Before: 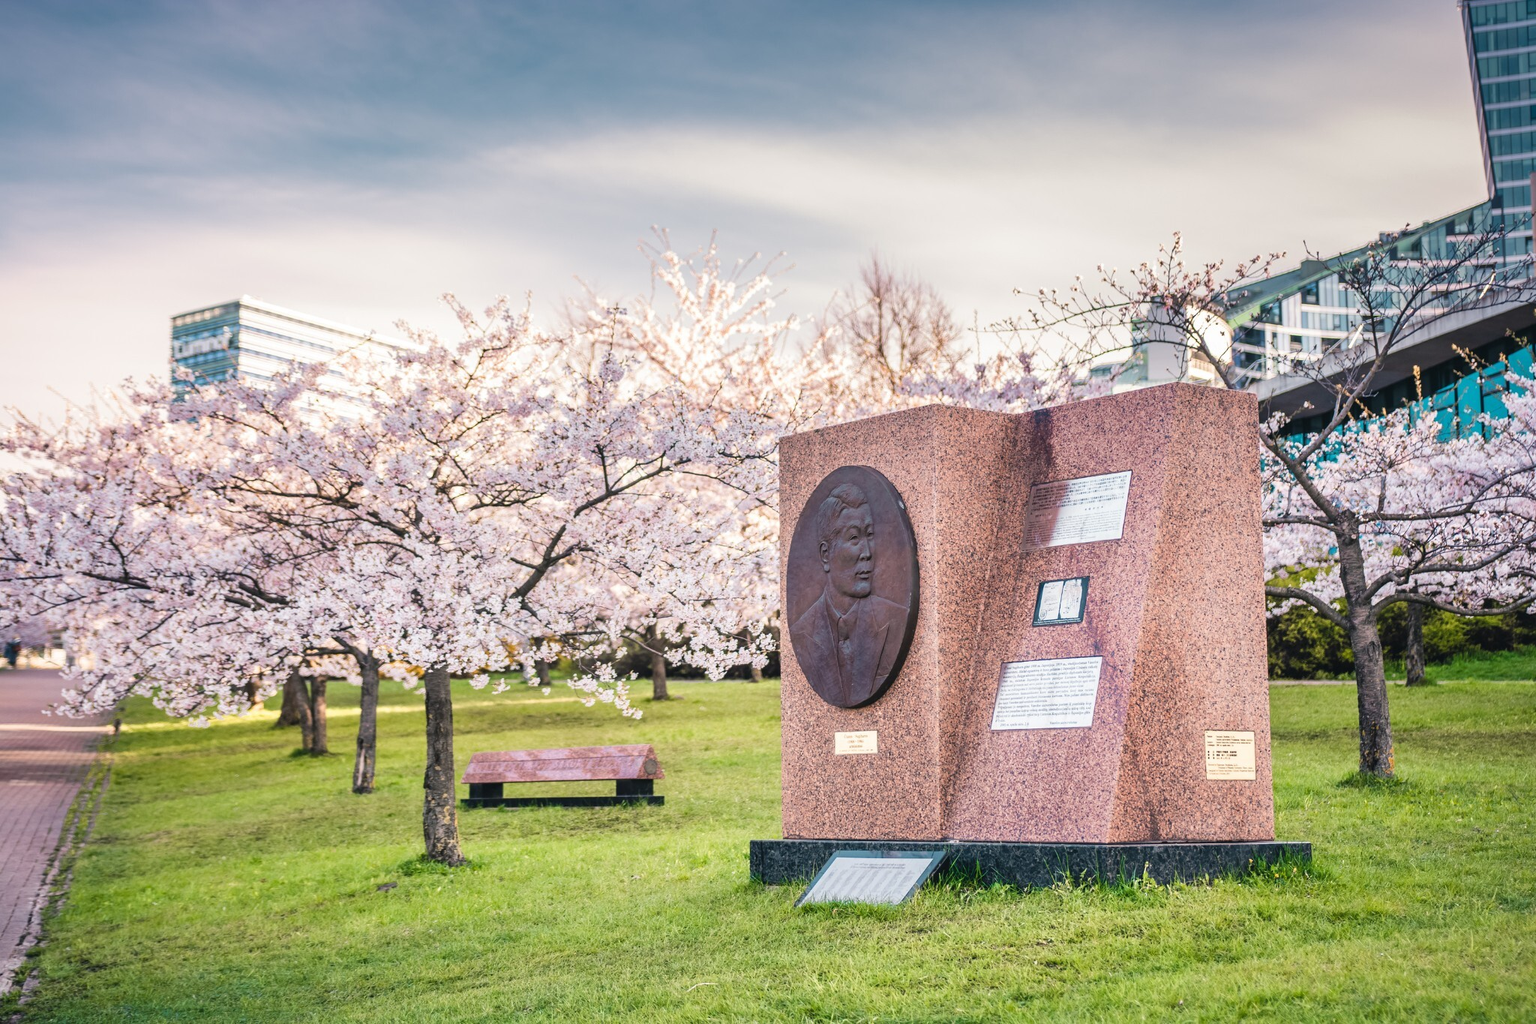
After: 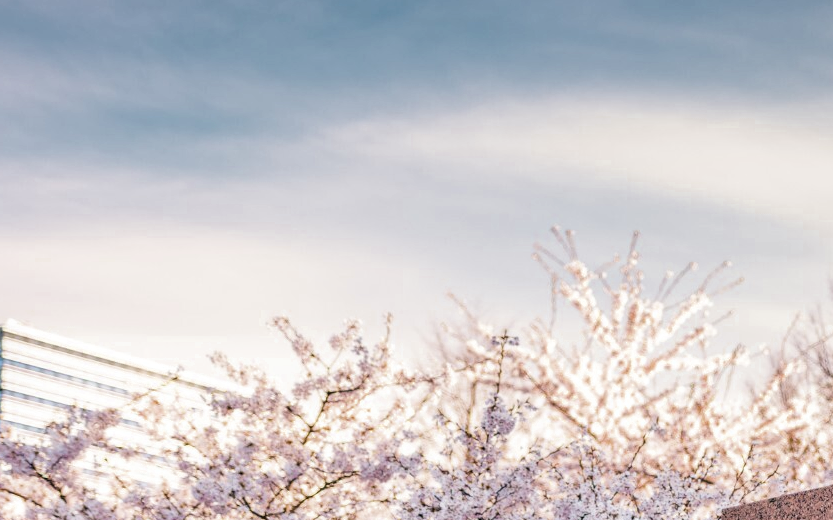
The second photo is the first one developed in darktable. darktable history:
color zones: curves: ch0 [(0.11, 0.396) (0.195, 0.36) (0.25, 0.5) (0.303, 0.412) (0.357, 0.544) (0.75, 0.5) (0.967, 0.328)]; ch1 [(0, 0.468) (0.112, 0.512) (0.202, 0.6) (0.25, 0.5) (0.307, 0.352) (0.357, 0.544) (0.75, 0.5) (0.963, 0.524)]
crop: left 15.494%, top 5.462%, right 43.822%, bottom 56.388%
local contrast: on, module defaults
filmic rgb: black relative exposure -4.91 EV, white relative exposure 2.82 EV, threshold 2.96 EV, hardness 3.69, enable highlight reconstruction true
